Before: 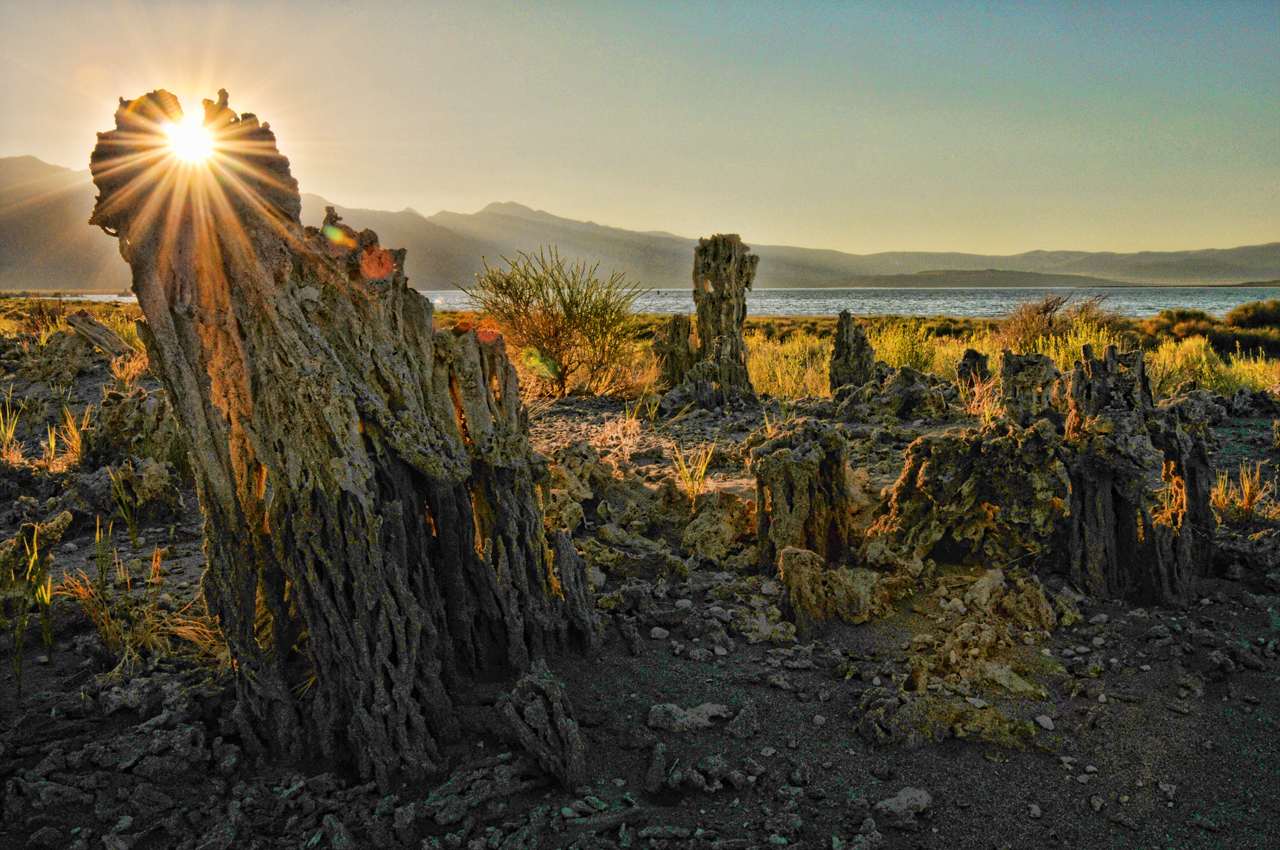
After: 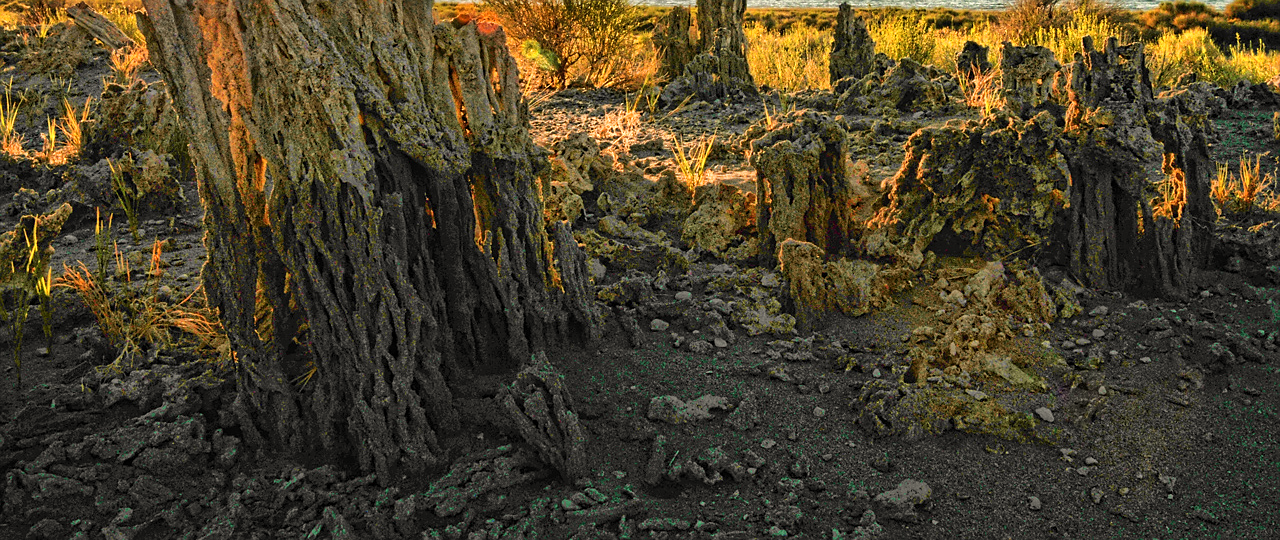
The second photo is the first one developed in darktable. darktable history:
sharpen: radius 1
exposure: exposure 0.6 EV, compensate highlight preservation false
white balance: red 1.029, blue 0.92
crop and rotate: top 36.435%
